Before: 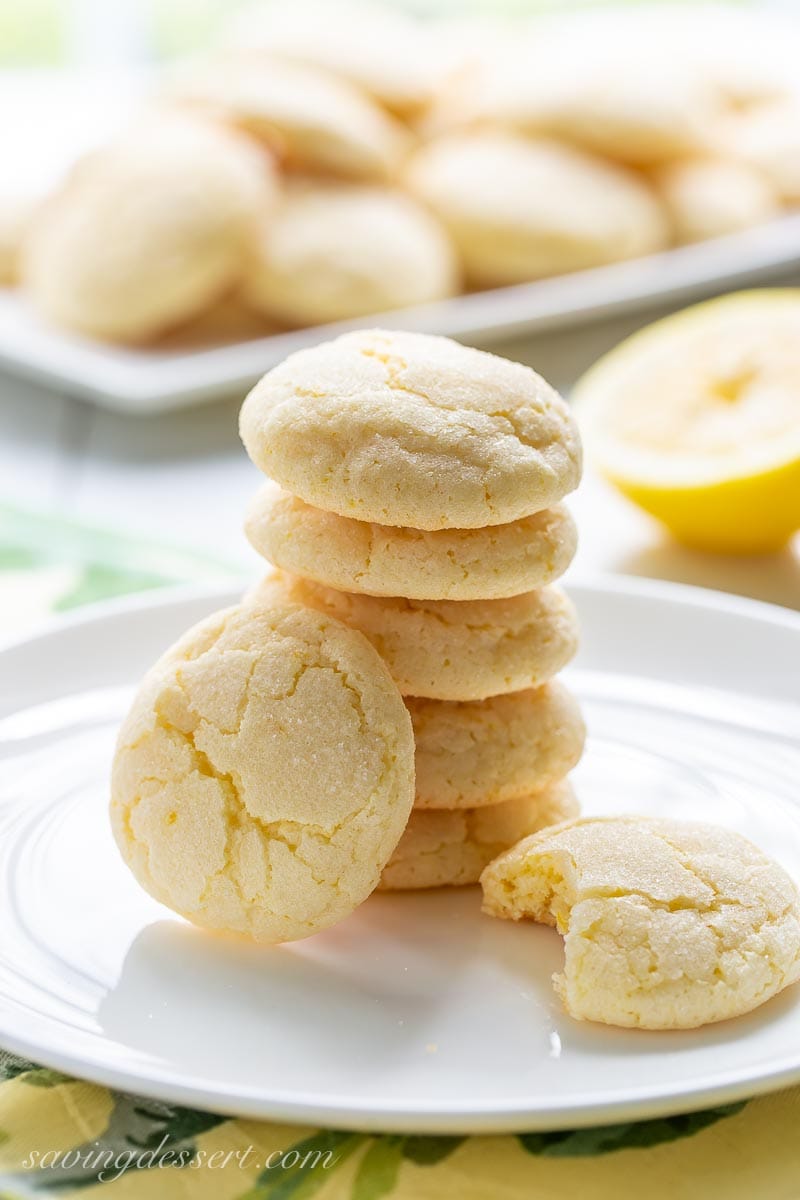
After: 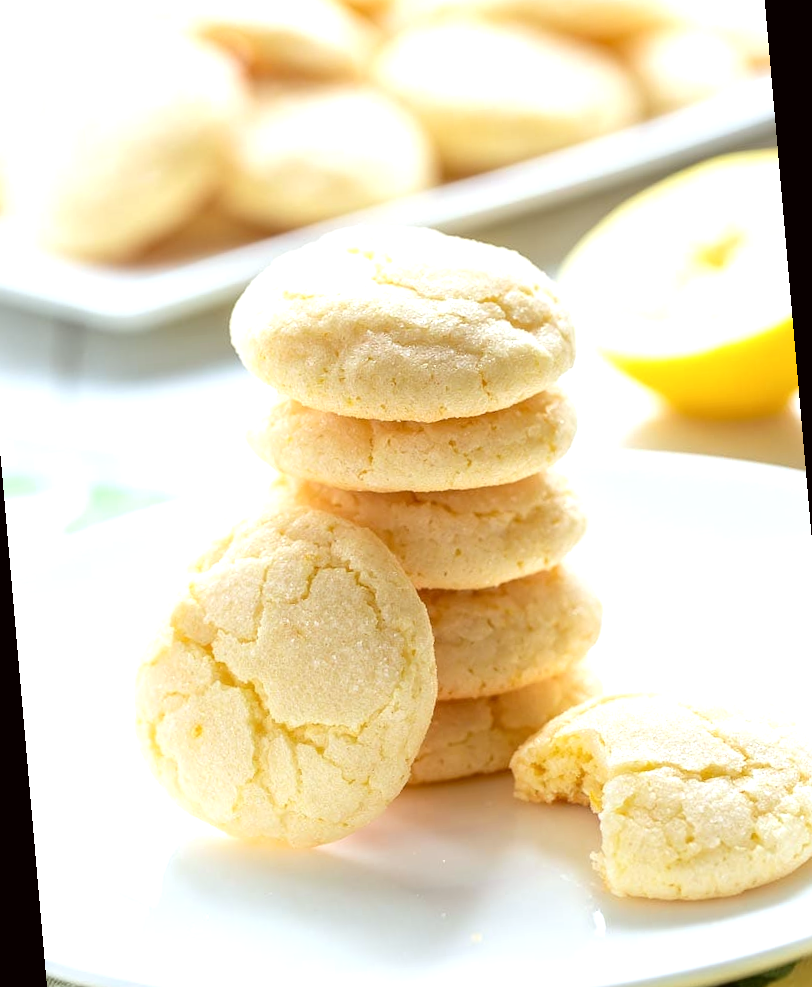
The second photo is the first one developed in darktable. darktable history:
exposure: exposure 0.574 EV, compensate highlight preservation false
color correction: highlights a* -2.73, highlights b* -2.09, shadows a* 2.41, shadows b* 2.73
rotate and perspective: rotation -5°, crop left 0.05, crop right 0.952, crop top 0.11, crop bottom 0.89
